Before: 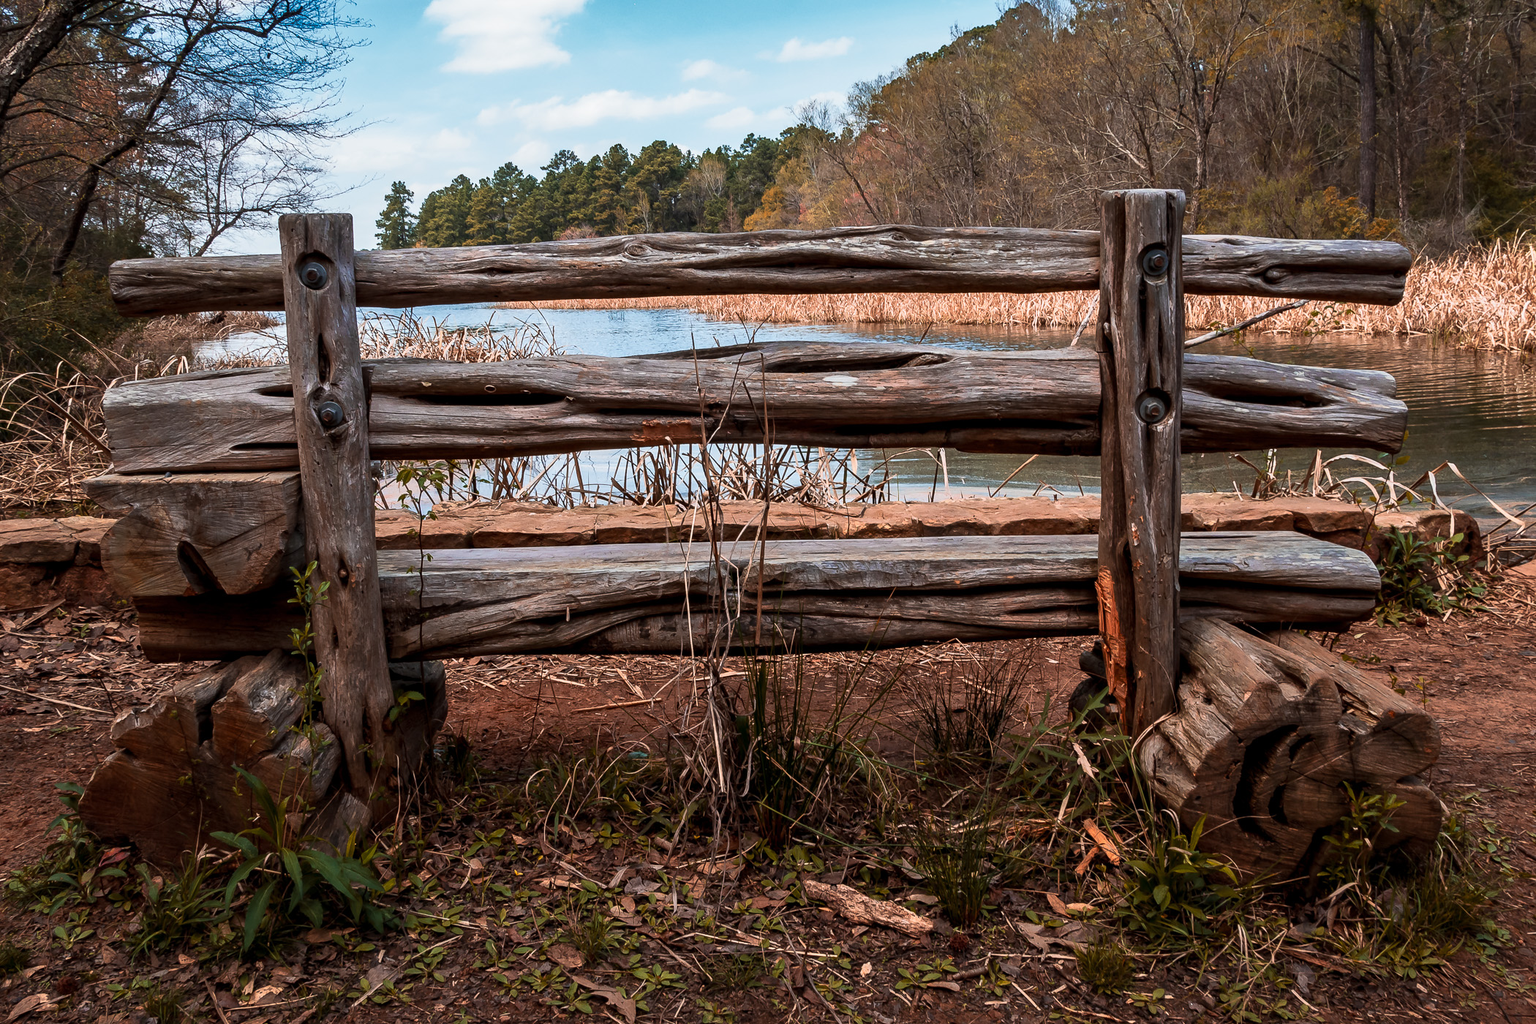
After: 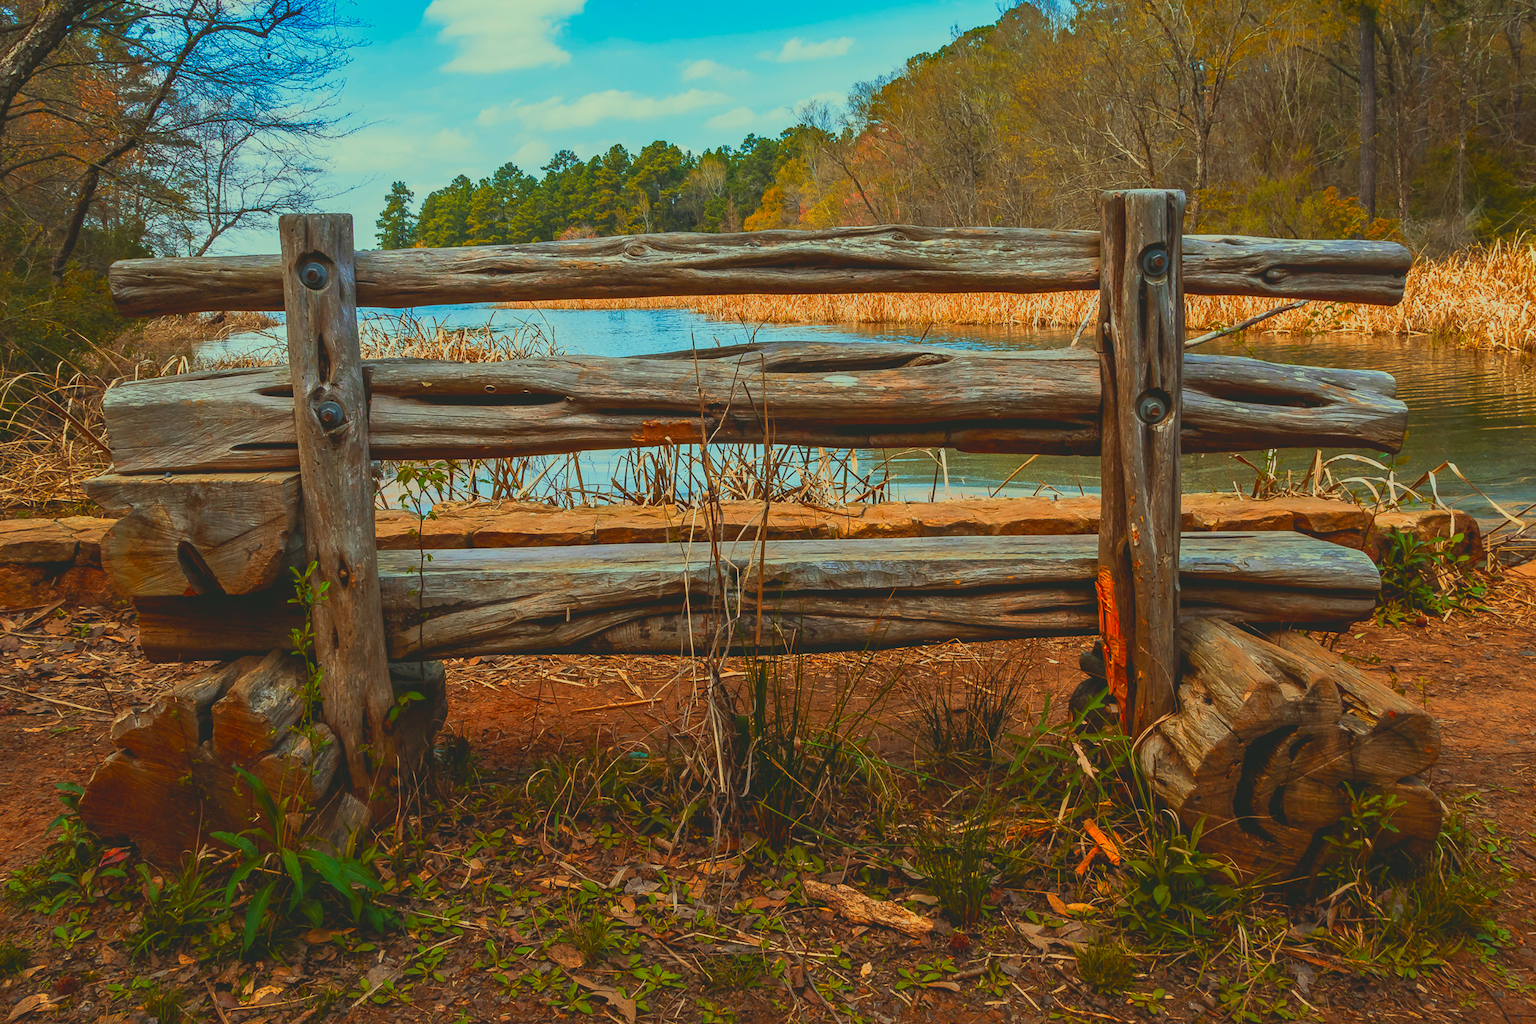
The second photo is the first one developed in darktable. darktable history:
local contrast: detail 110%
sharpen: radius 2.883, amount 0.868, threshold 47.523
color correction: highlights a* -10.77, highlights b* 9.8, saturation 1.72
contrast brightness saturation: contrast -0.28
